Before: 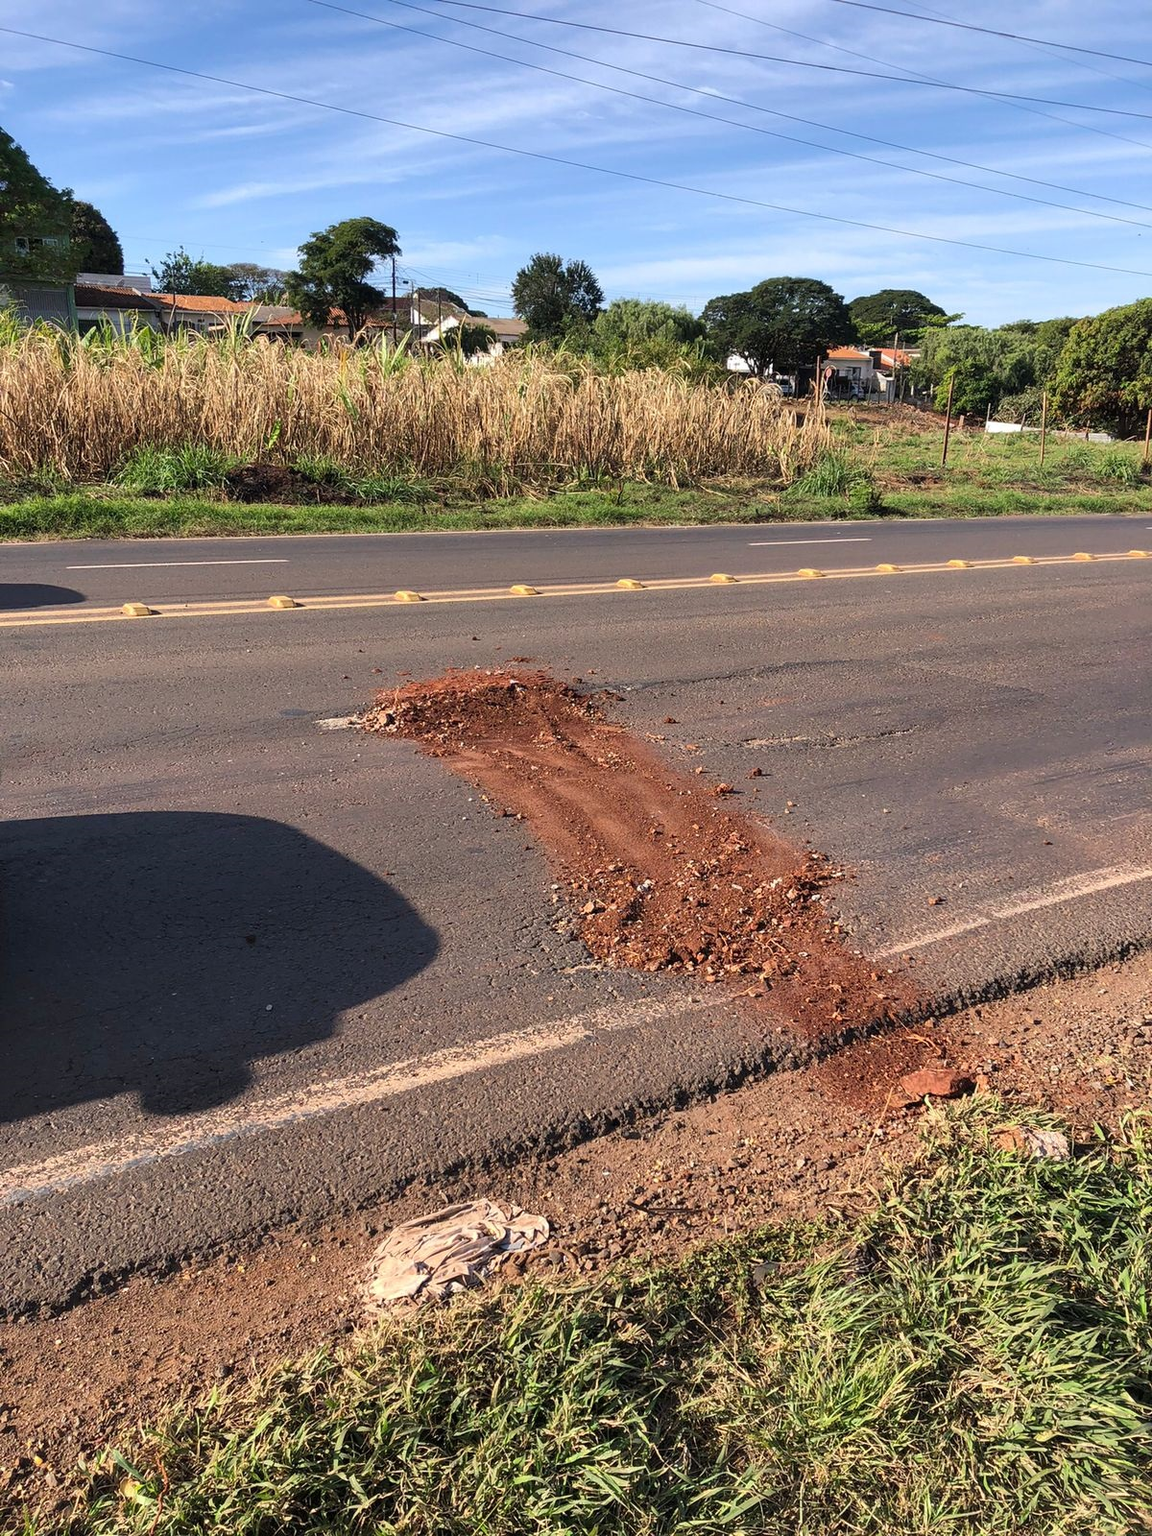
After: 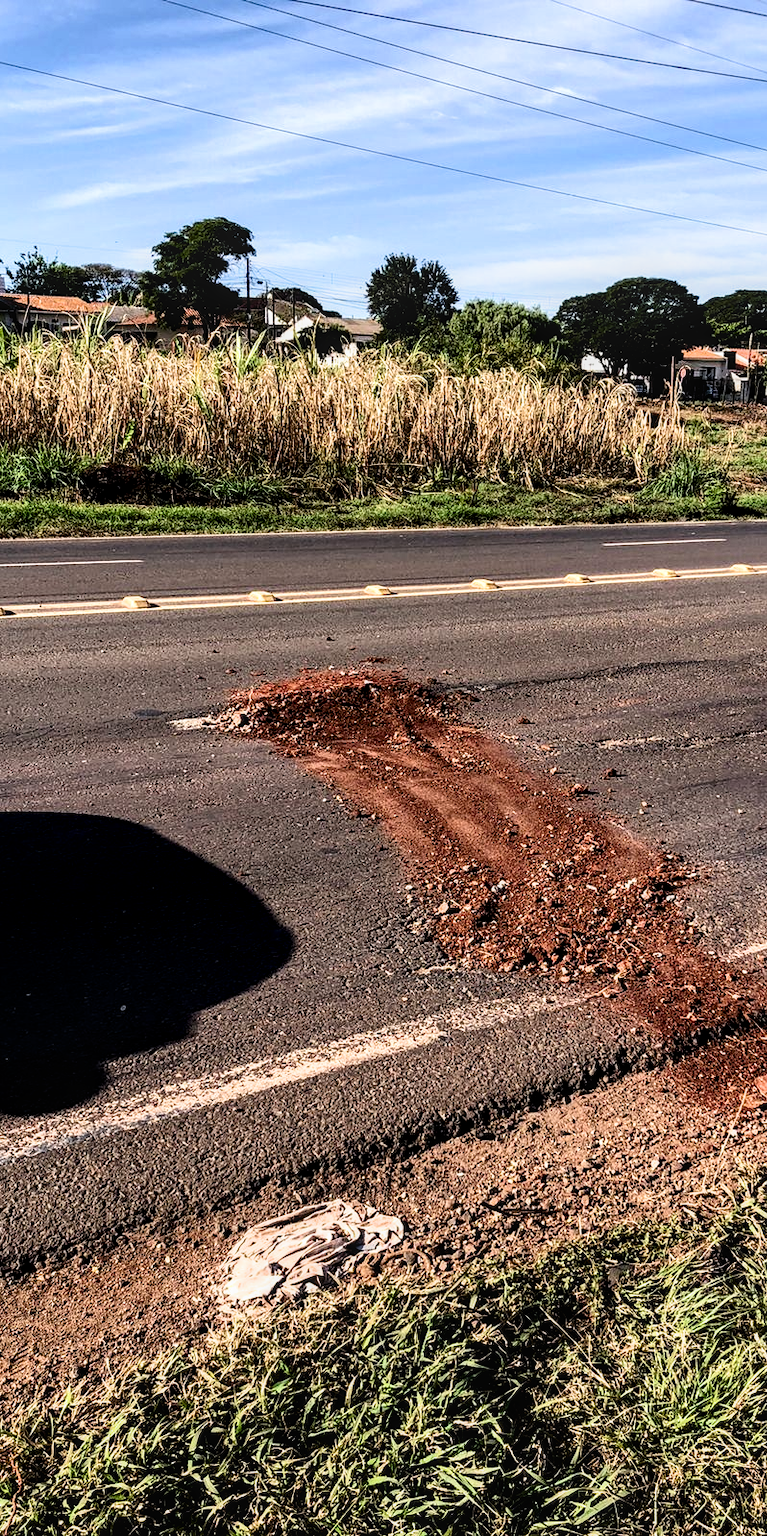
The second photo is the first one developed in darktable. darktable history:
contrast brightness saturation: contrast 0.2, brightness -0.11, saturation 0.1
filmic rgb: black relative exposure -3.57 EV, white relative exposure 2.29 EV, hardness 3.41
local contrast: on, module defaults
crop and rotate: left 12.673%, right 20.66%
